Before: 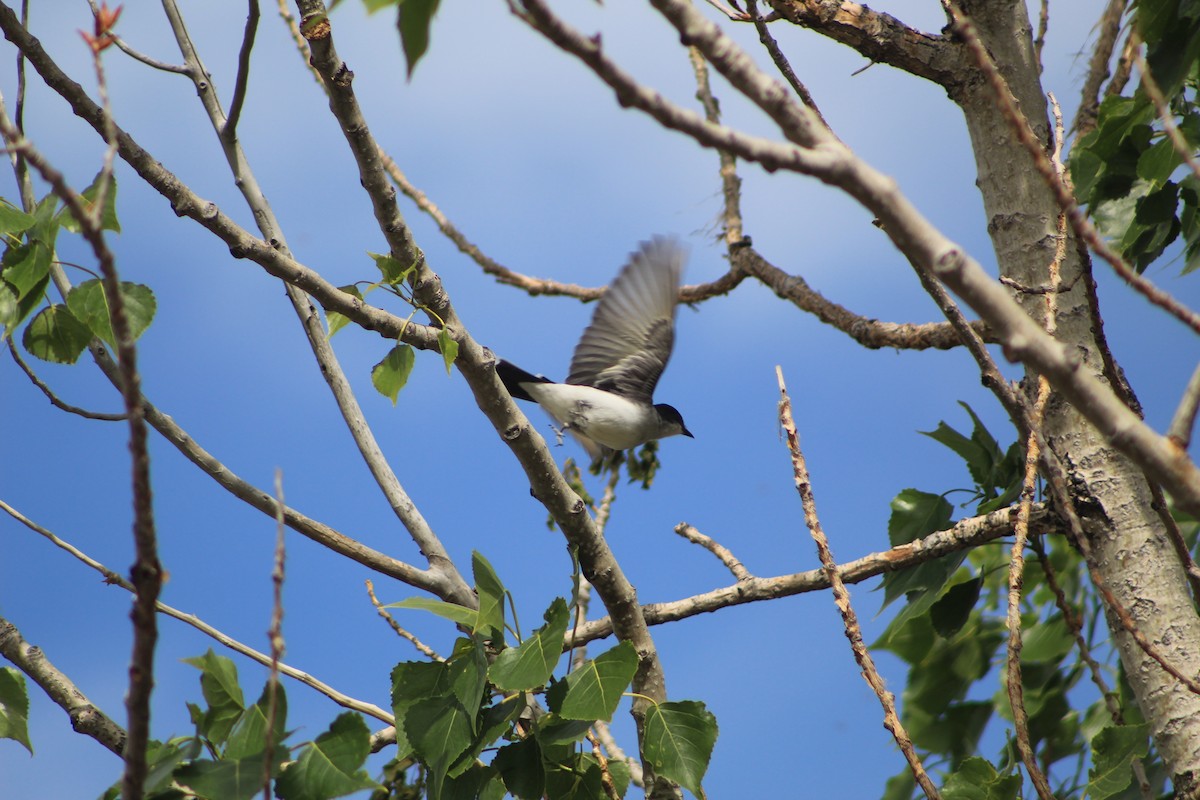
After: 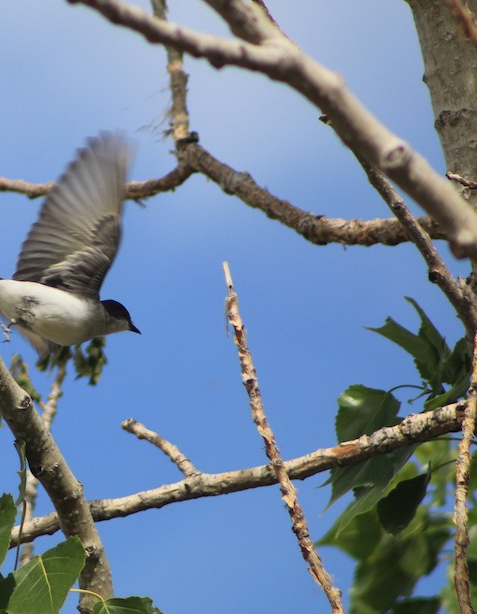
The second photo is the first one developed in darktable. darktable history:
crop: left 46.138%, top 13.072%, right 14.111%, bottom 10.055%
